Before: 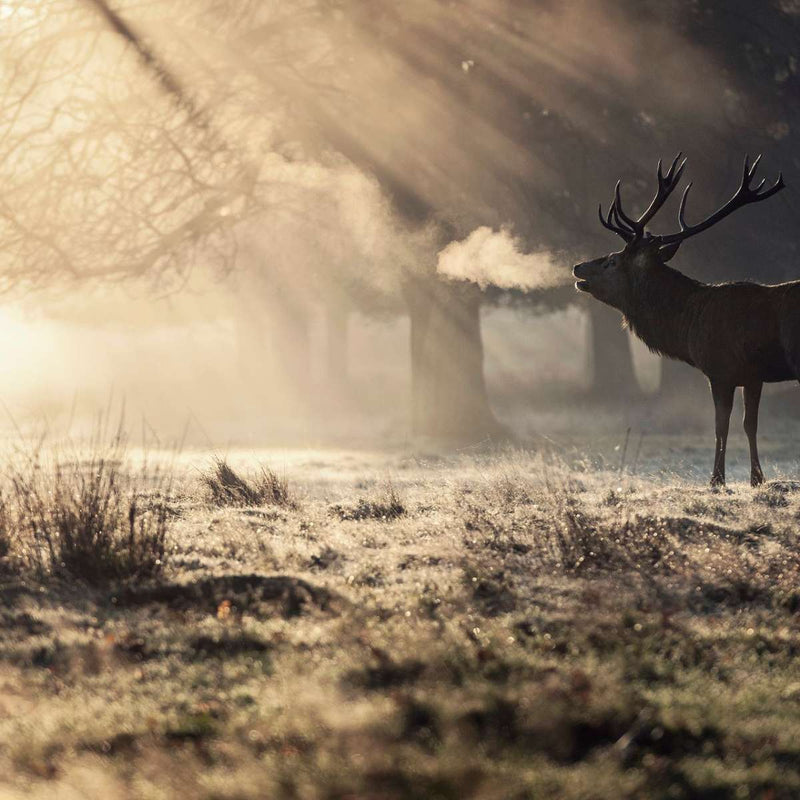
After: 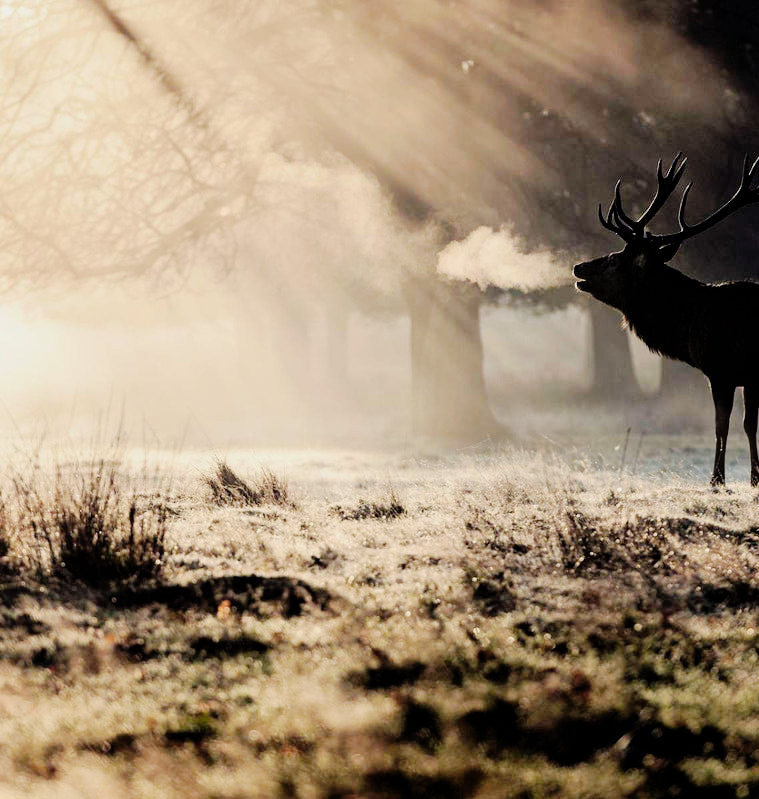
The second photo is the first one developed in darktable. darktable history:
filmic rgb: black relative exposure -7.73 EV, white relative exposure 4.45 EV, target black luminance 0%, hardness 3.75, latitude 50.83%, contrast 1.067, highlights saturation mix 8.86%, shadows ↔ highlights balance -0.242%
crop and rotate: left 0%, right 5.099%
tone curve: curves: ch0 [(0, 0) (0.003, 0) (0.011, 0.001) (0.025, 0.003) (0.044, 0.005) (0.069, 0.012) (0.1, 0.023) (0.136, 0.039) (0.177, 0.088) (0.224, 0.15) (0.277, 0.24) (0.335, 0.337) (0.399, 0.437) (0.468, 0.535) (0.543, 0.629) (0.623, 0.71) (0.709, 0.782) (0.801, 0.856) (0.898, 0.94) (1, 1)], preserve colors none
exposure: exposure 0.129 EV, compensate highlight preservation false
